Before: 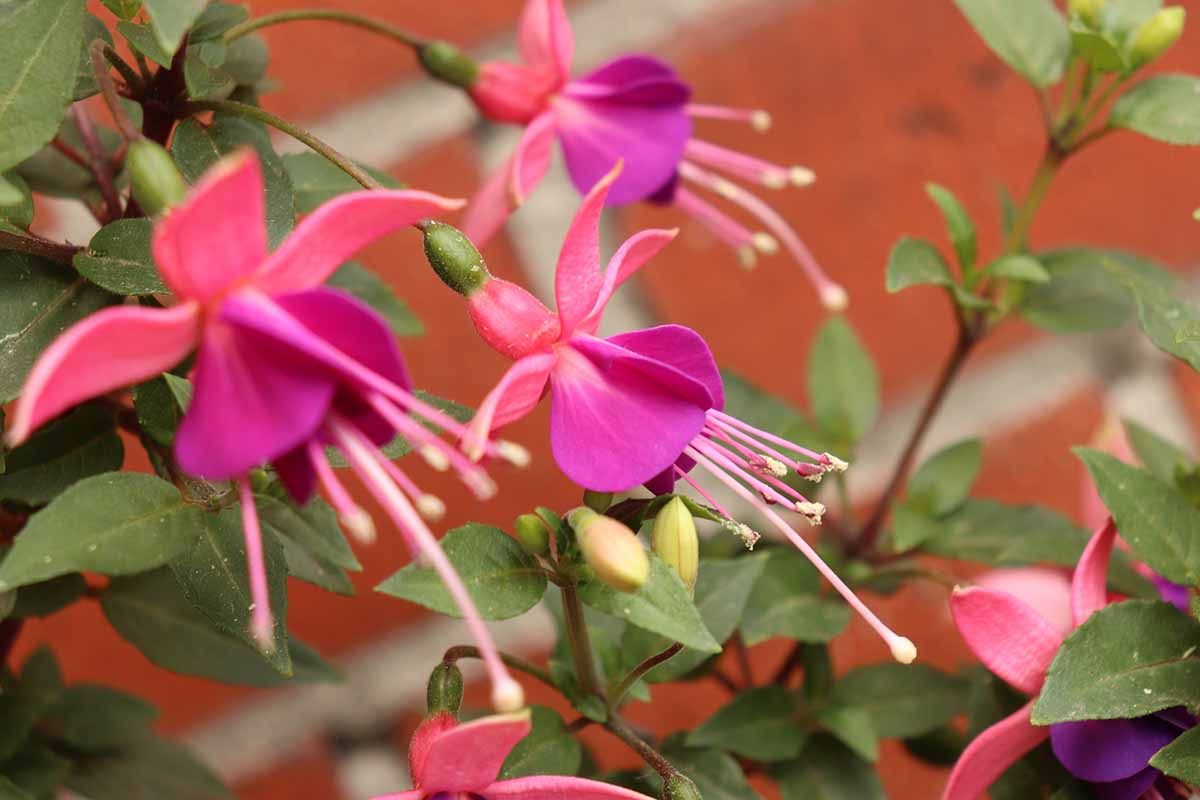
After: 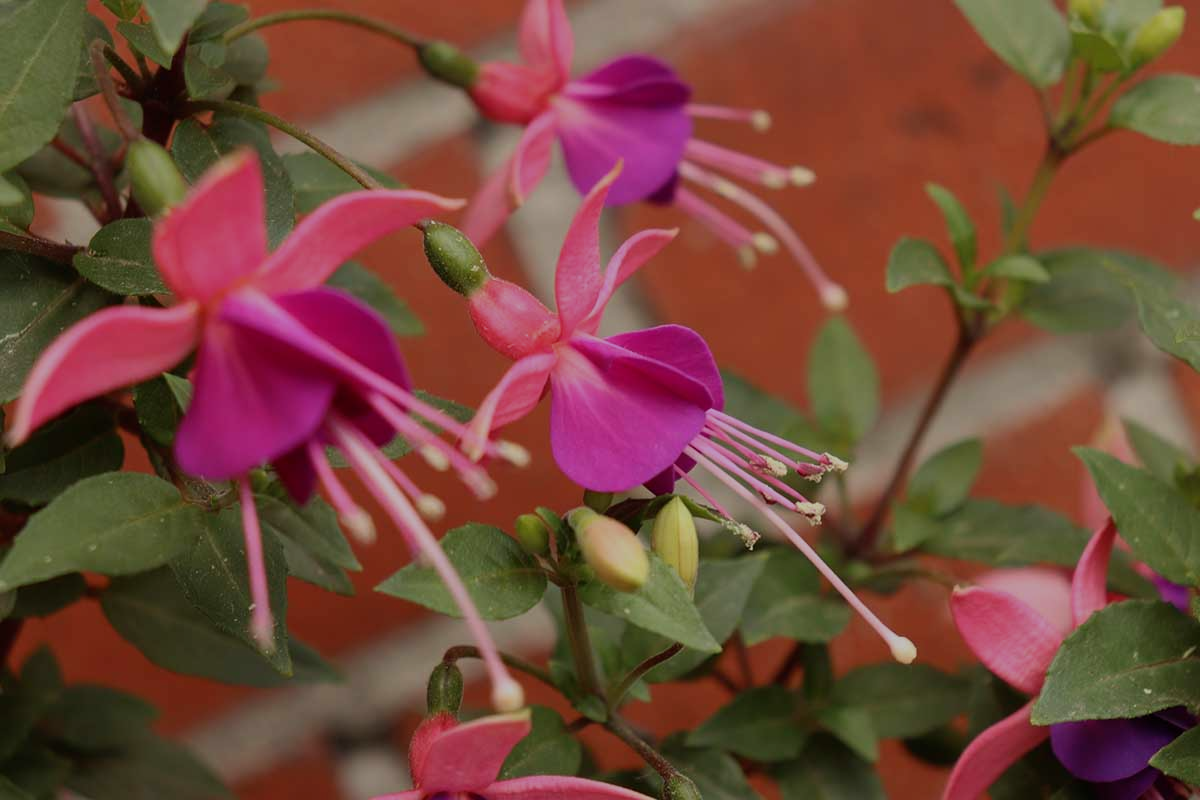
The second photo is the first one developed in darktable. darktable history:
exposure: exposure -0.905 EV, compensate highlight preservation false
